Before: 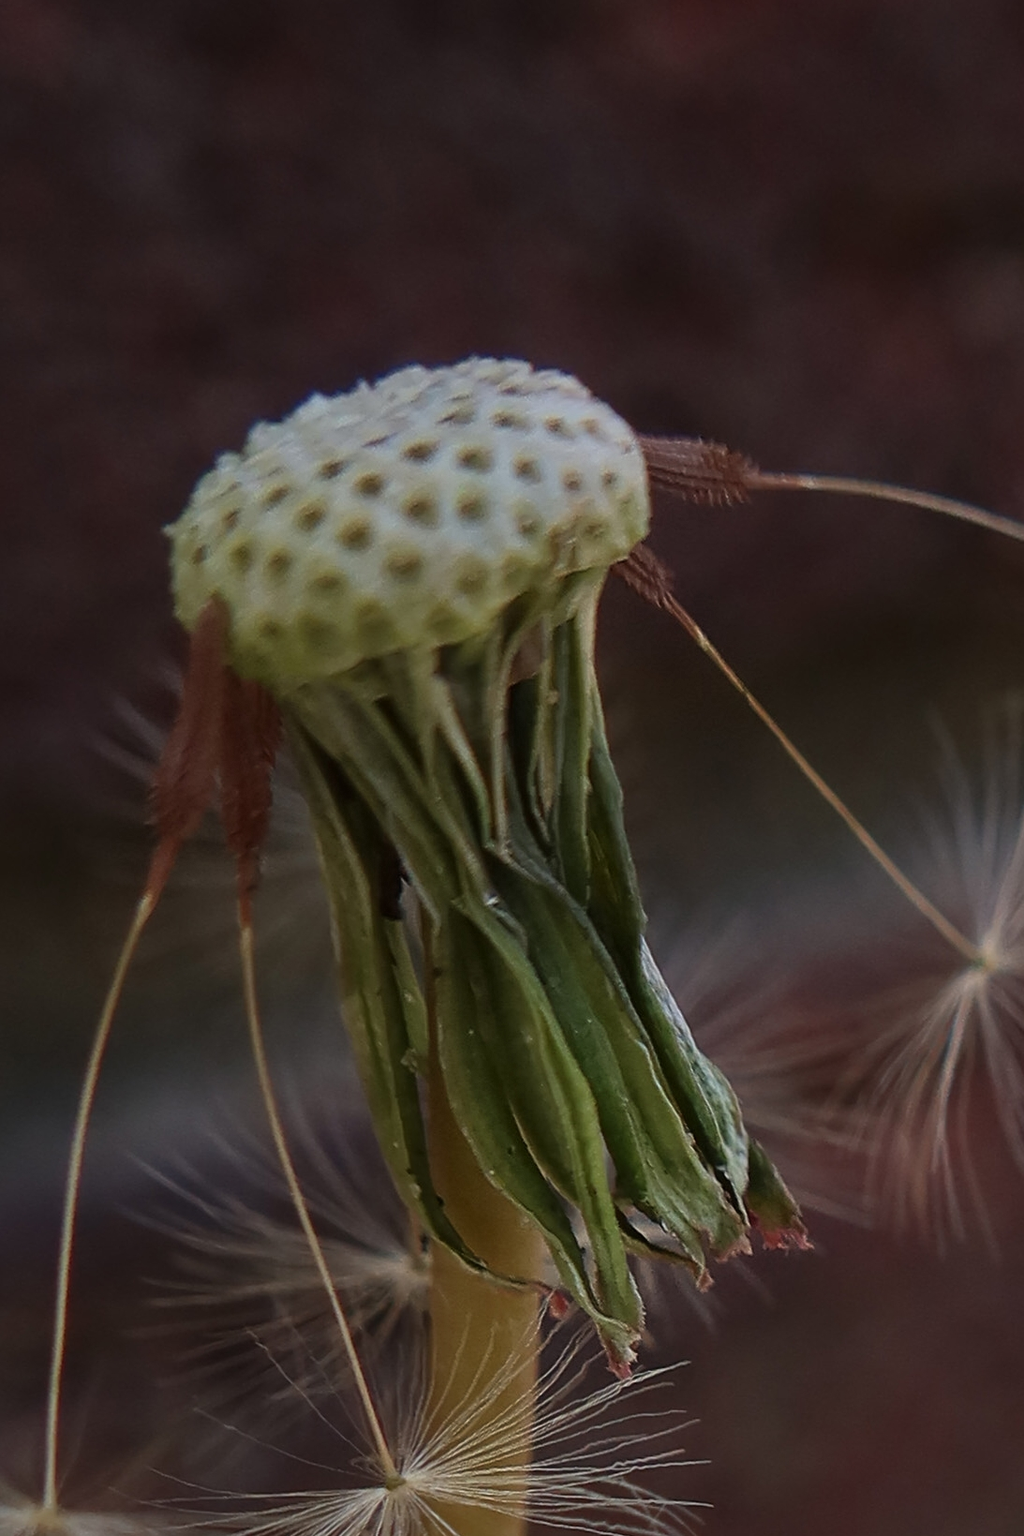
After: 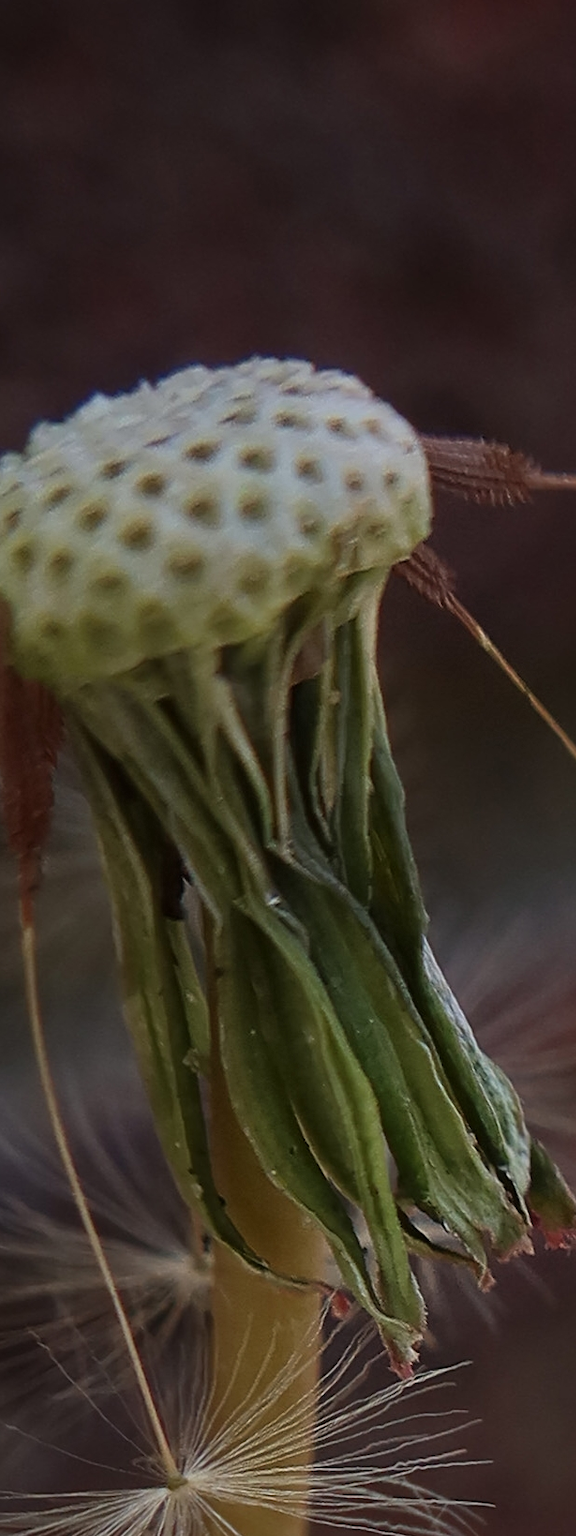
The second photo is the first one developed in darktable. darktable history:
crop: left 21.372%, right 22.35%
